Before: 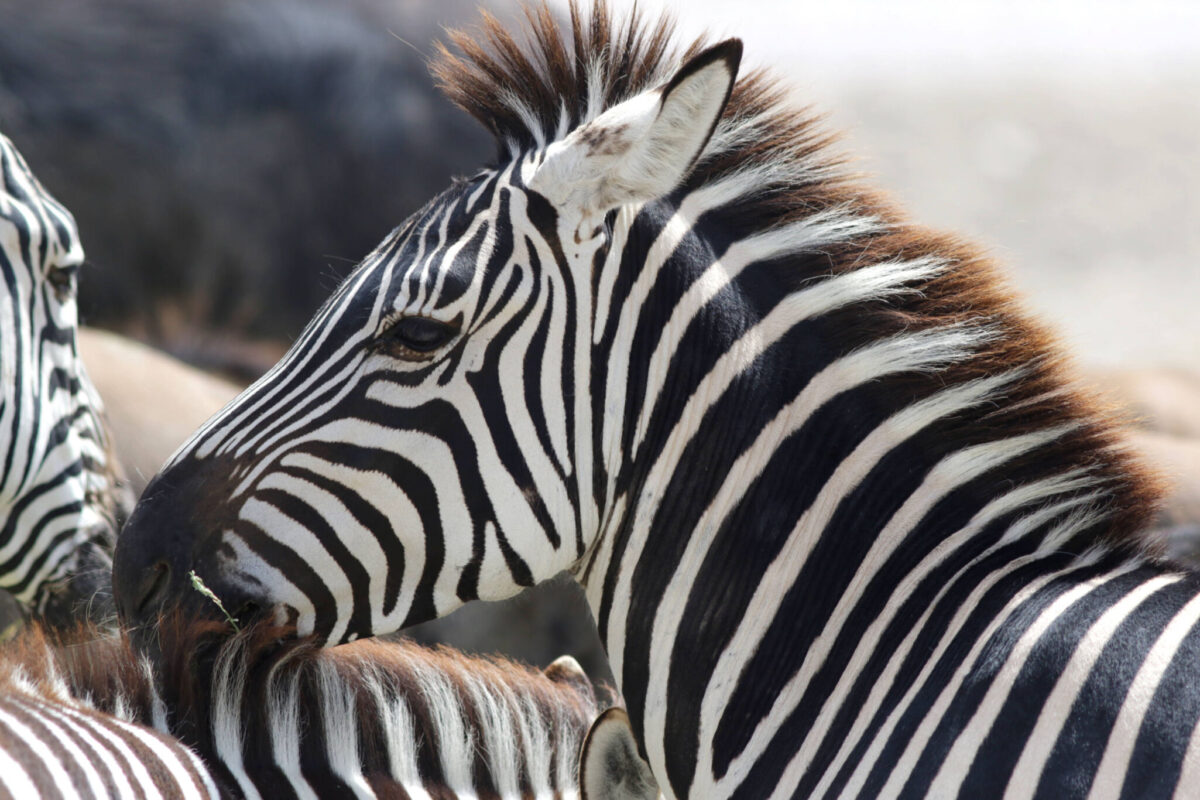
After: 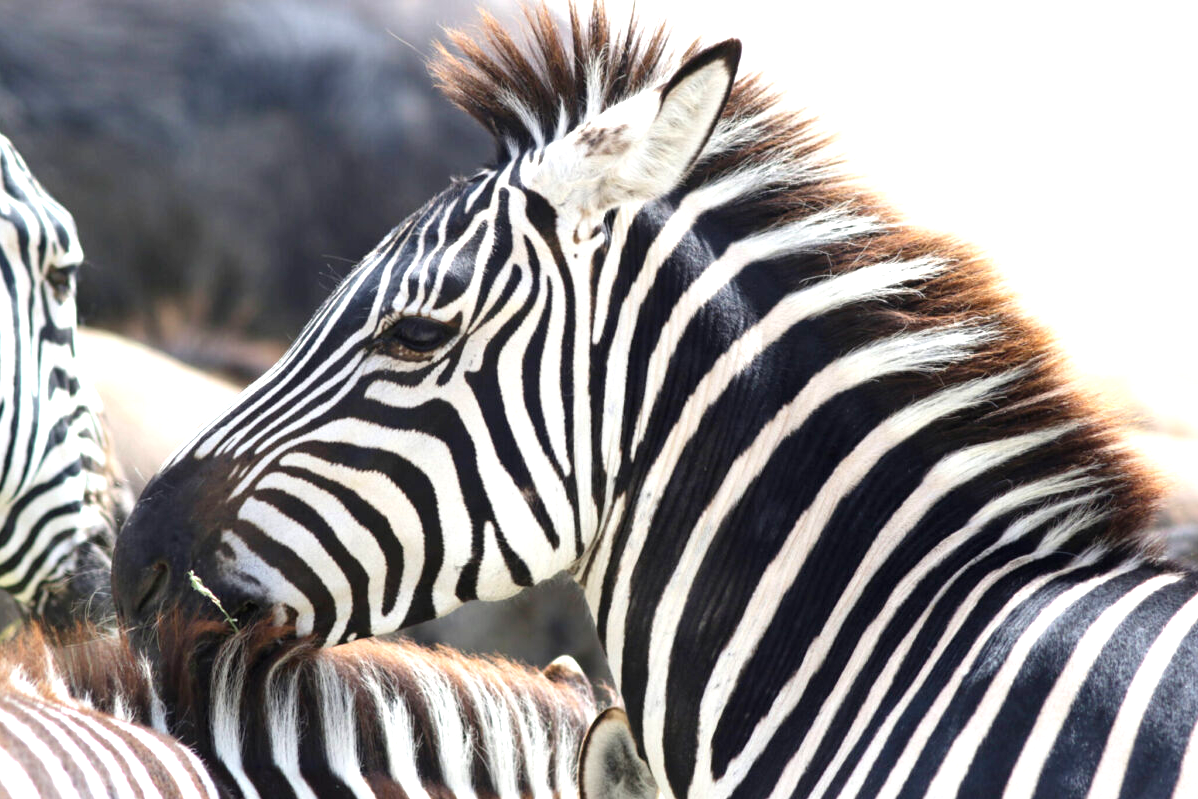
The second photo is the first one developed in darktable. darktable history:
crop and rotate: left 0.135%, bottom 0.003%
exposure: black level correction 0, exposure 1 EV, compensate exposure bias true, compensate highlight preservation false
tone curve: curves: ch0 [(0, 0) (0.059, 0.027) (0.162, 0.125) (0.304, 0.279) (0.547, 0.532) (0.828, 0.815) (1, 0.983)]; ch1 [(0, 0) (0.23, 0.166) (0.34, 0.298) (0.371, 0.334) (0.435, 0.413) (0.477, 0.469) (0.499, 0.498) (0.529, 0.544) (0.559, 0.587) (0.743, 0.798) (1, 1)]; ch2 [(0, 0) (0.431, 0.414) (0.498, 0.503) (0.524, 0.531) (0.568, 0.567) (0.6, 0.597) (0.643, 0.631) (0.74, 0.721) (1, 1)], preserve colors none
